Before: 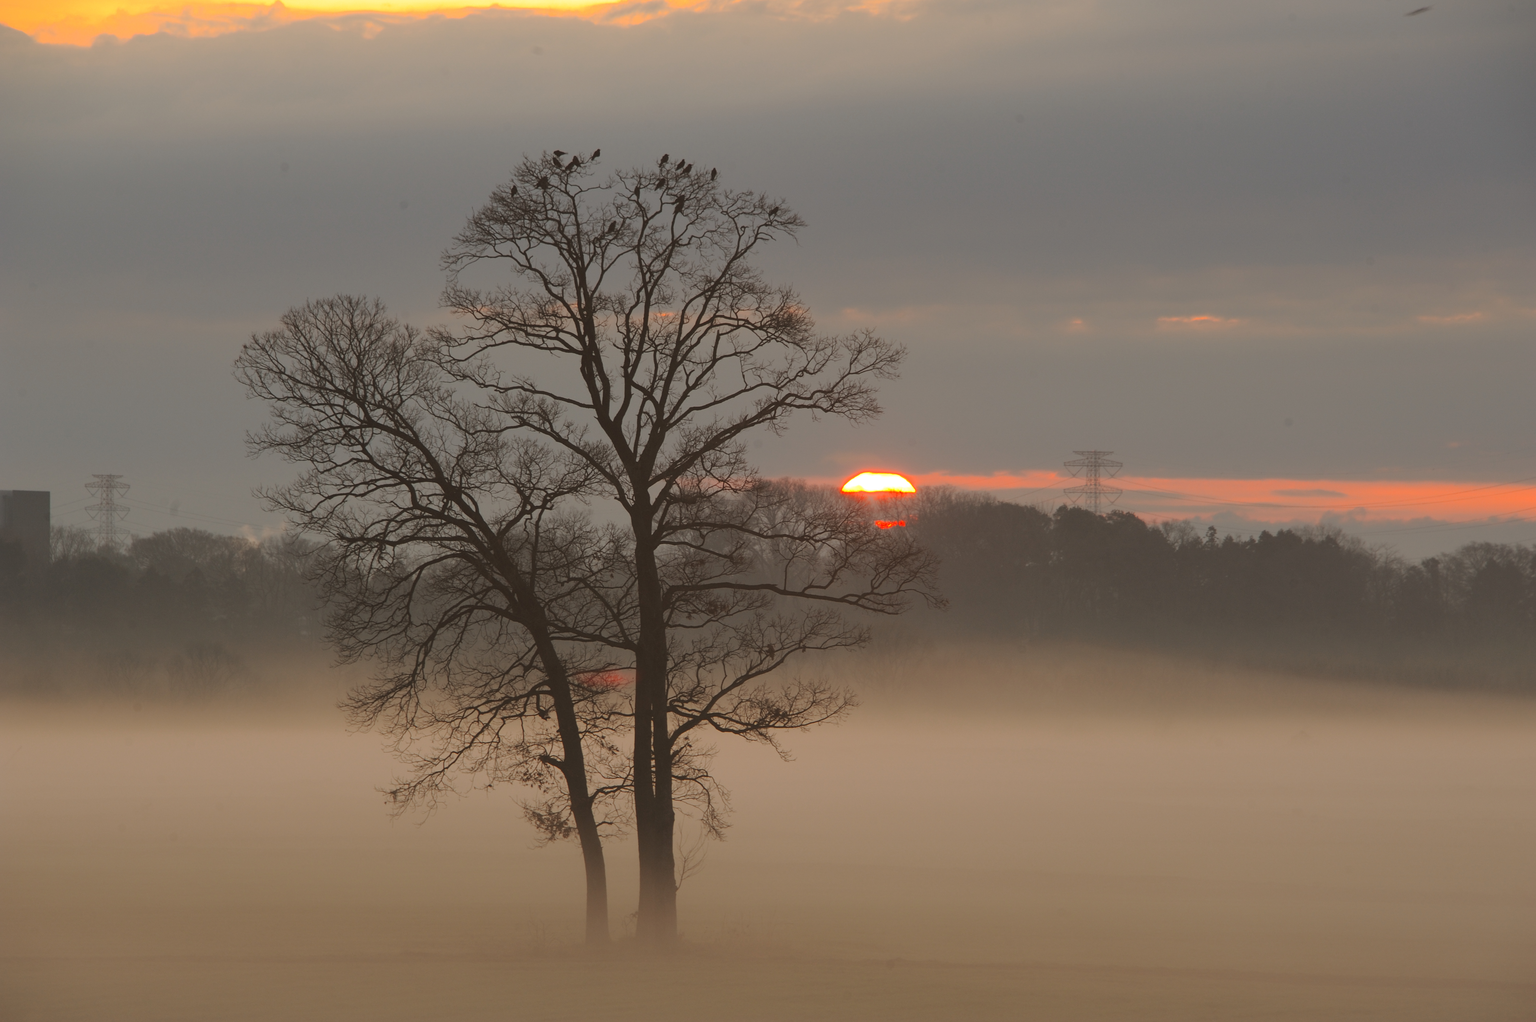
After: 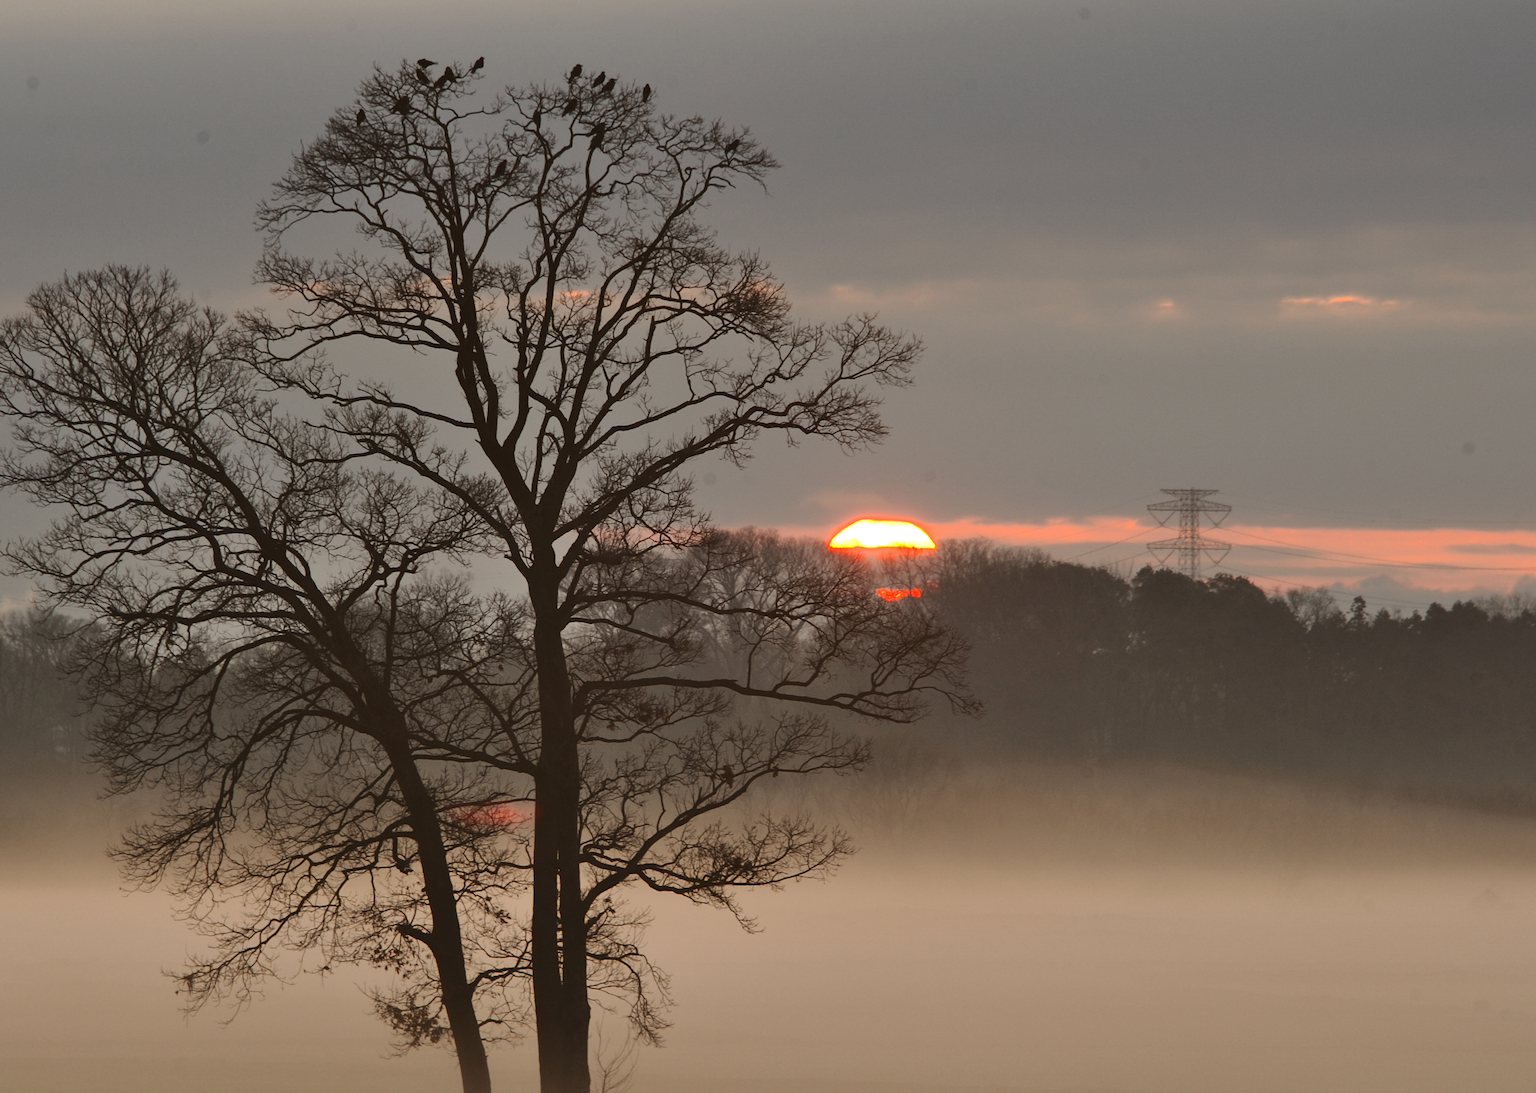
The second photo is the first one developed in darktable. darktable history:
shadows and highlights: soften with gaussian
crop and rotate: left 17.063%, top 10.722%, right 13.016%, bottom 14.486%
contrast brightness saturation: contrast 0.286
